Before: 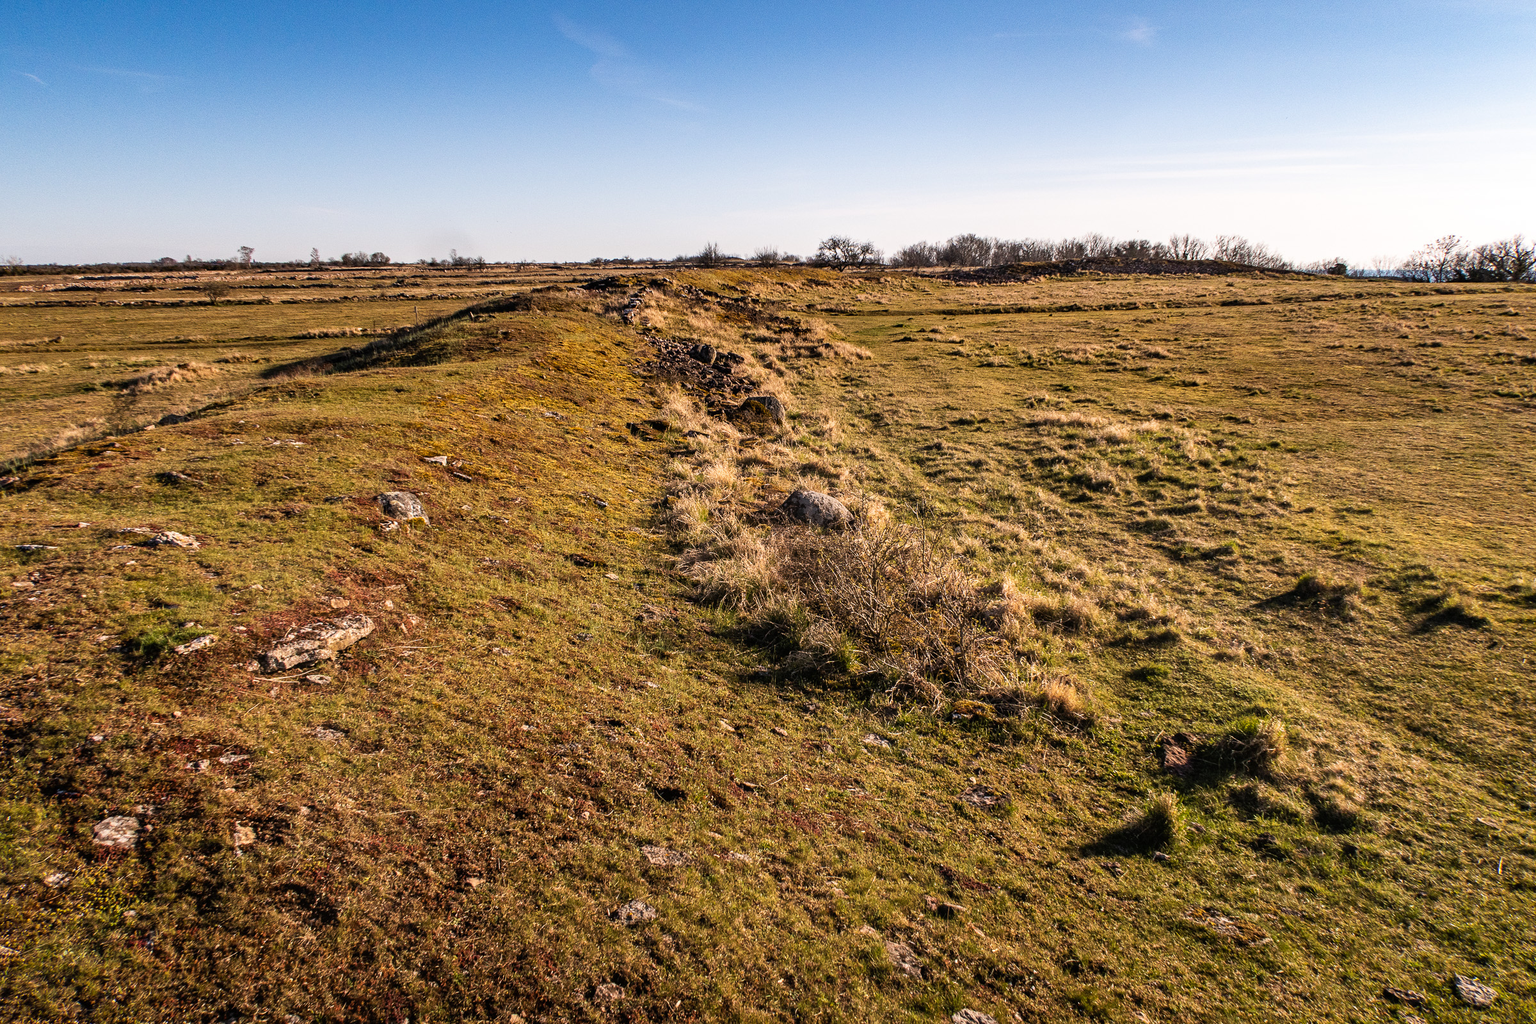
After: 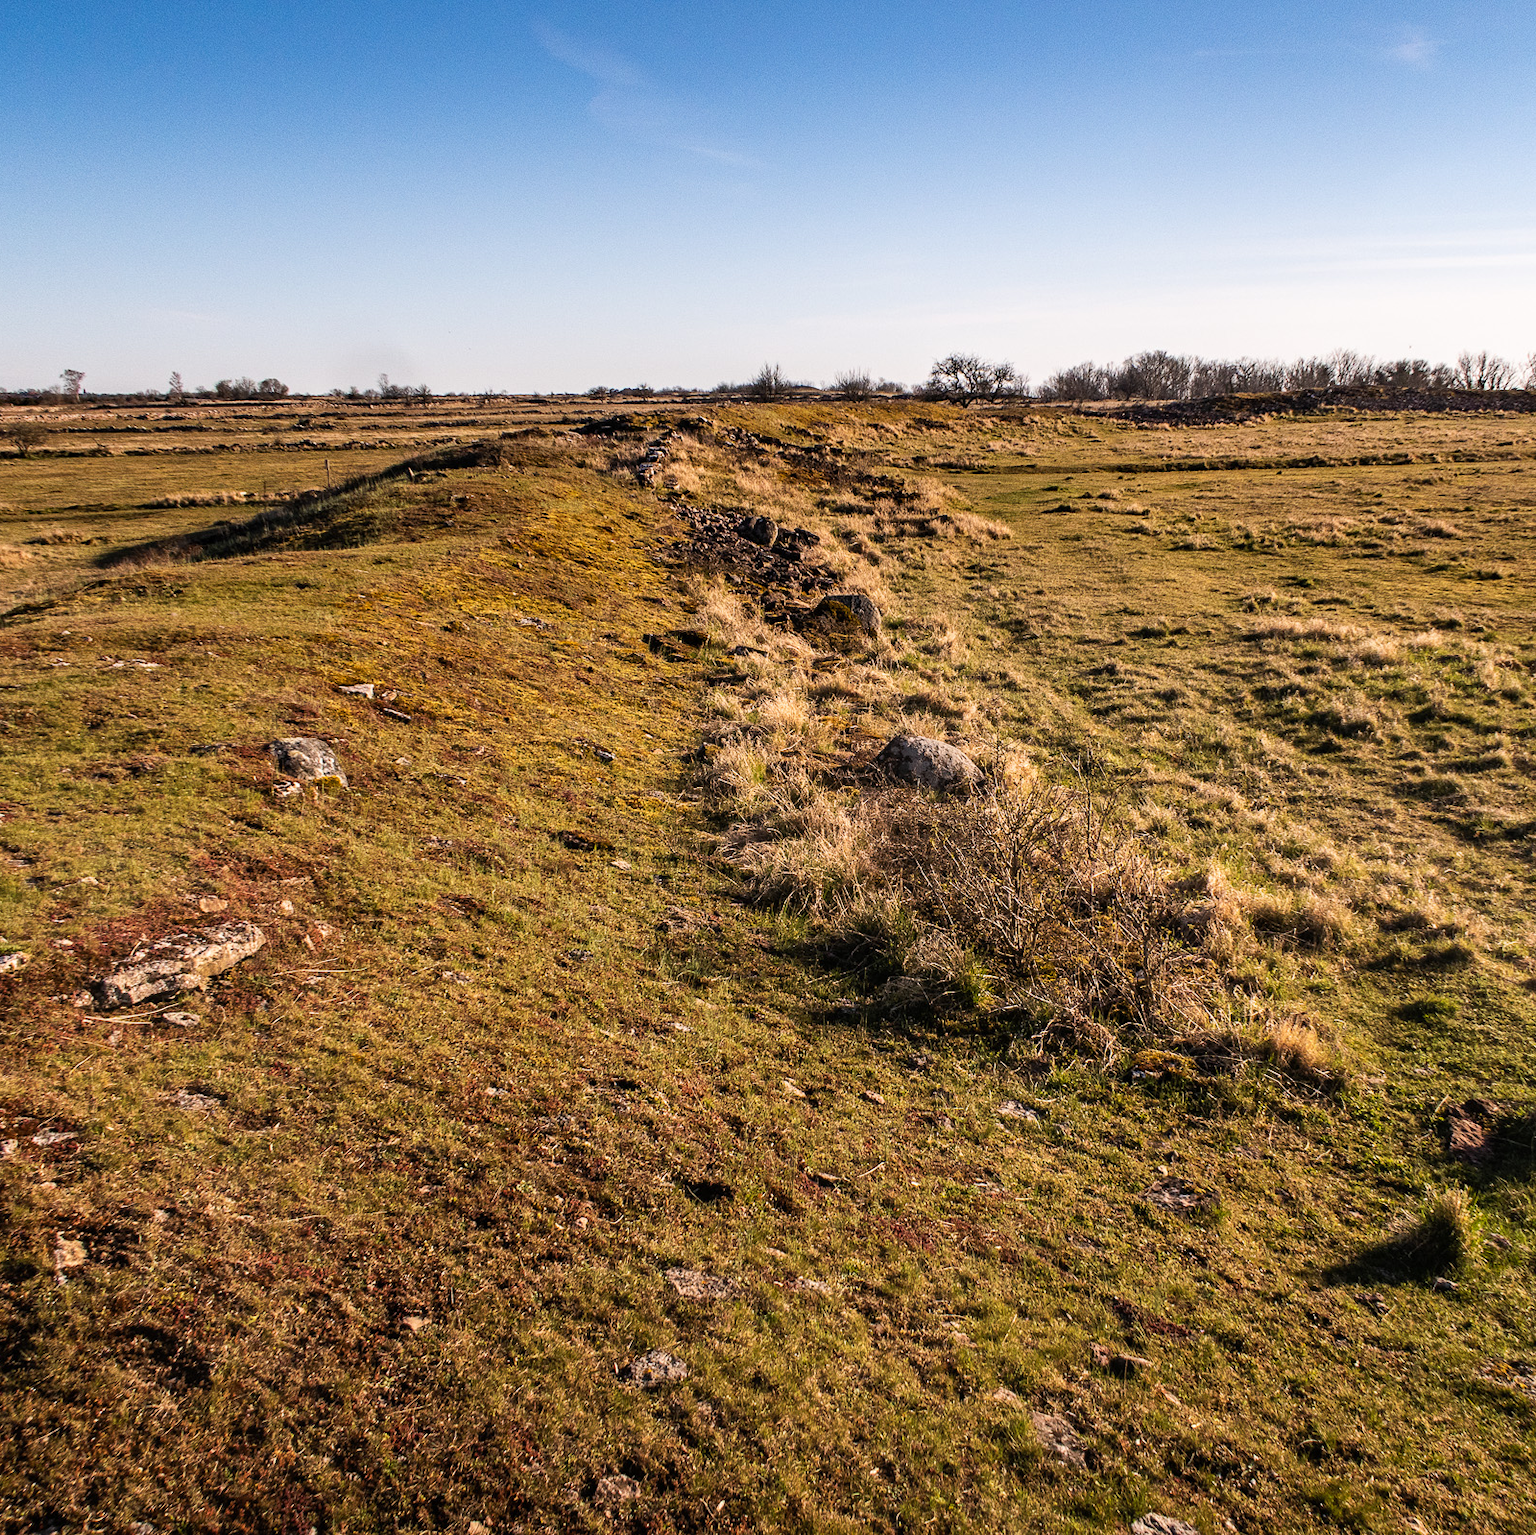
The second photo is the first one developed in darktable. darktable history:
crop and rotate: left 12.886%, right 20.431%
